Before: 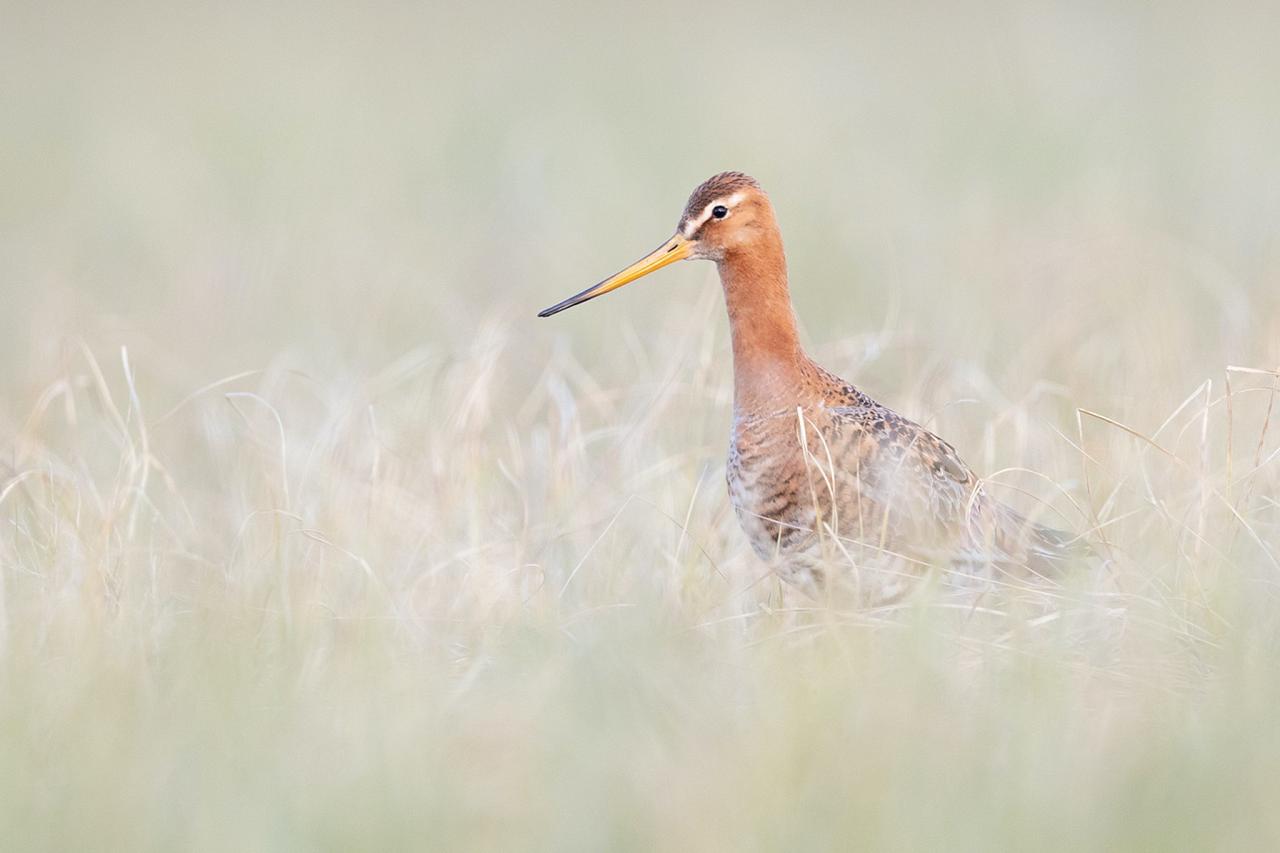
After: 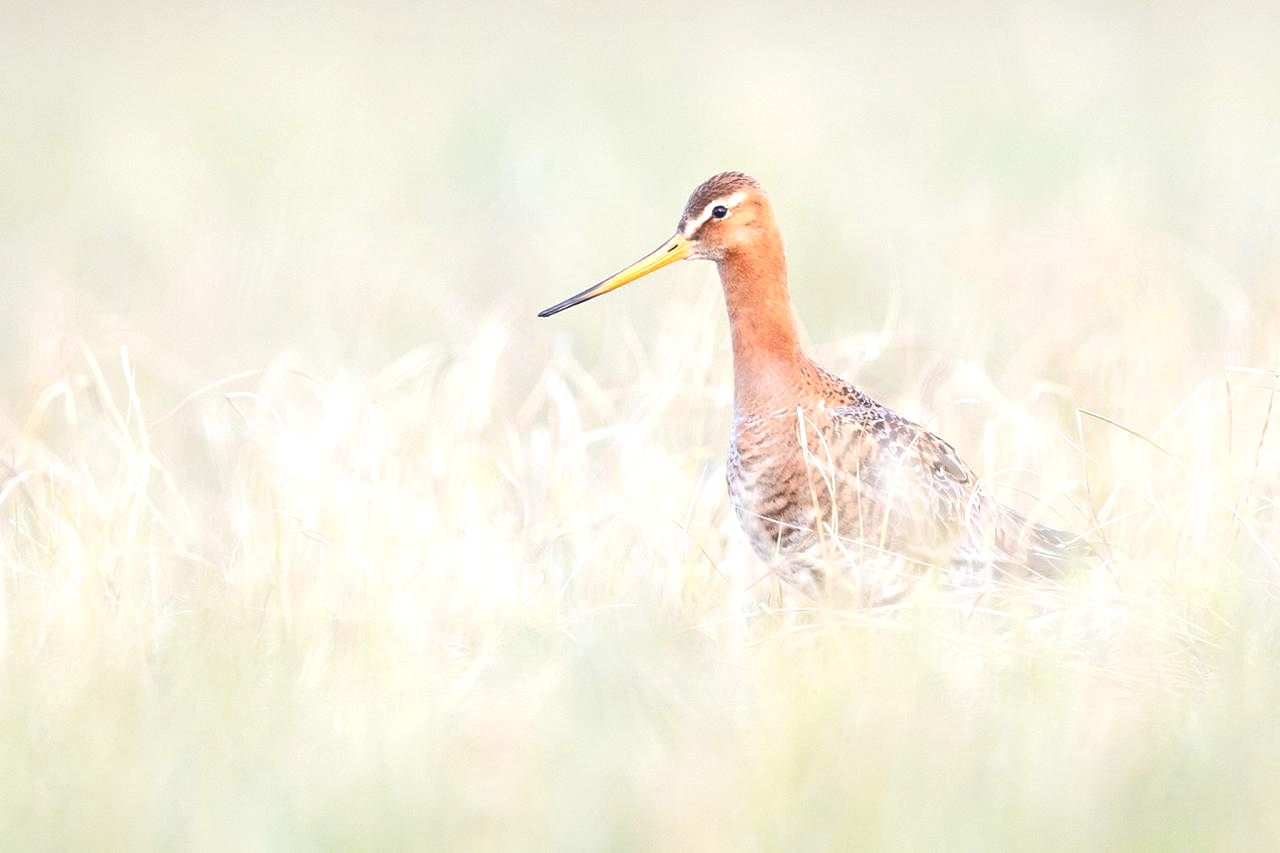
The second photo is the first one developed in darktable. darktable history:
tone equalizer: -7 EV 0.15 EV, -6 EV 0.6 EV, -5 EV 1.15 EV, -4 EV 1.33 EV, -3 EV 1.15 EV, -2 EV 0.6 EV, -1 EV 0.15 EV, mask exposure compensation -0.5 EV
exposure: black level correction -0.002, exposure 0.54 EV, compensate highlight preservation false
